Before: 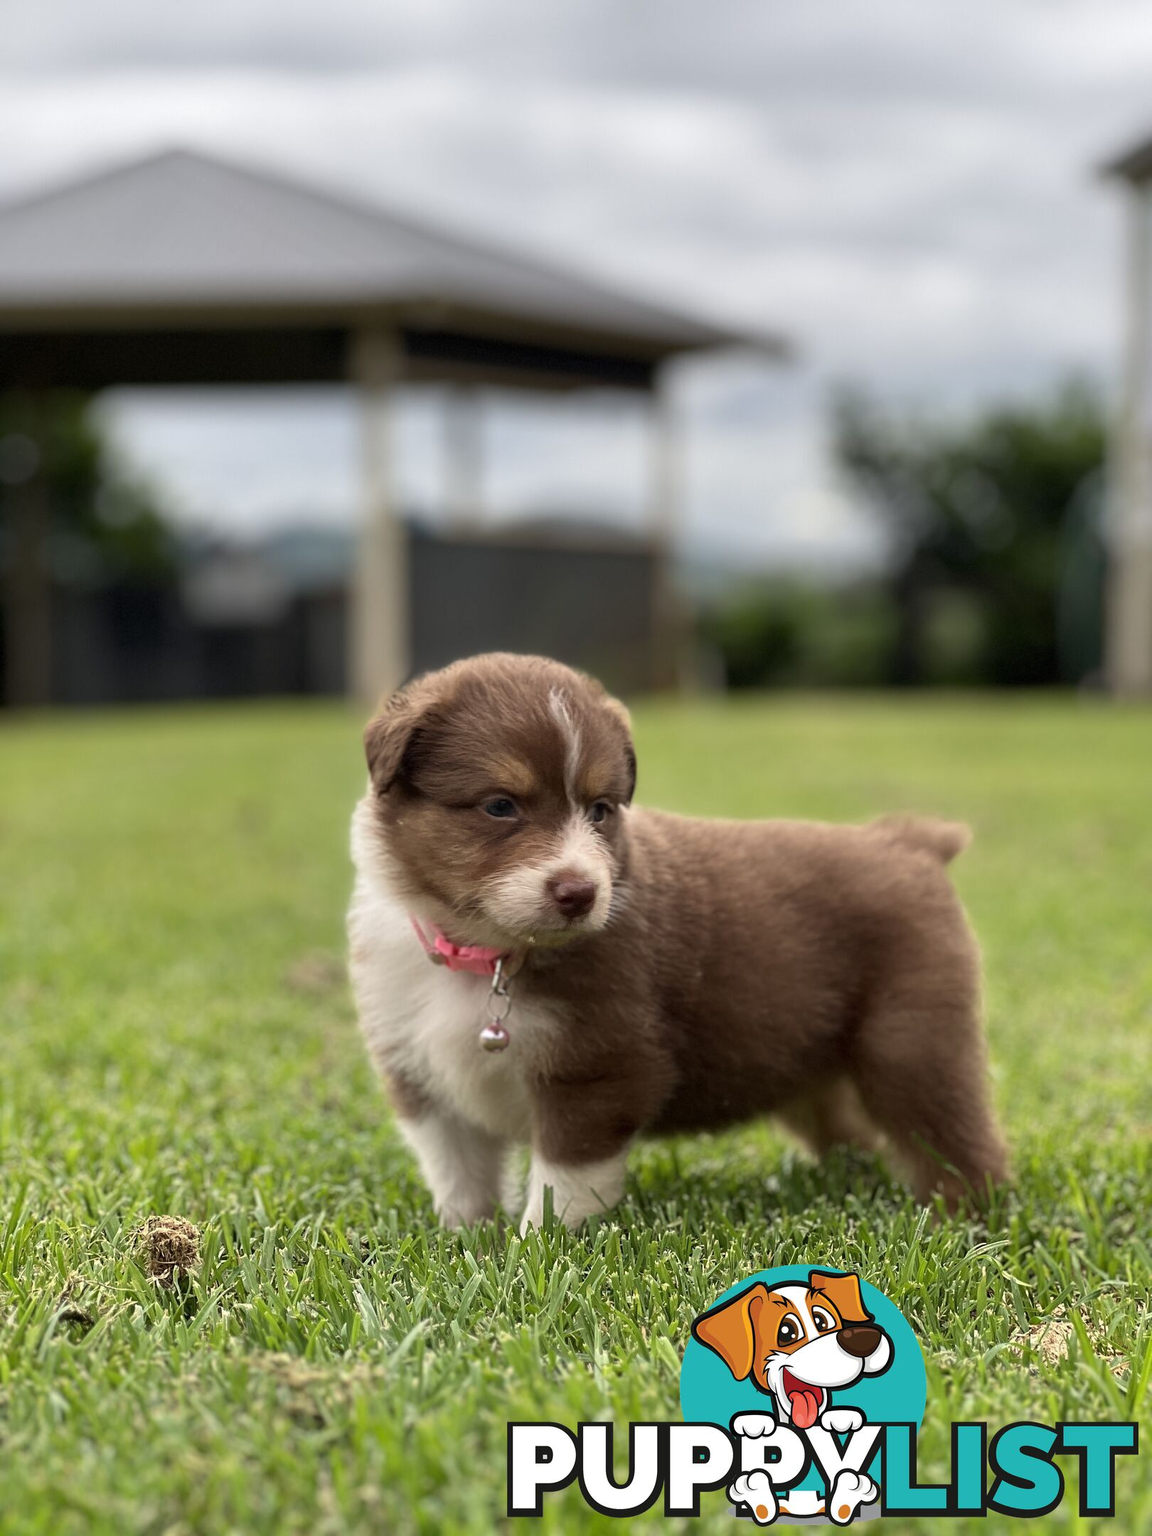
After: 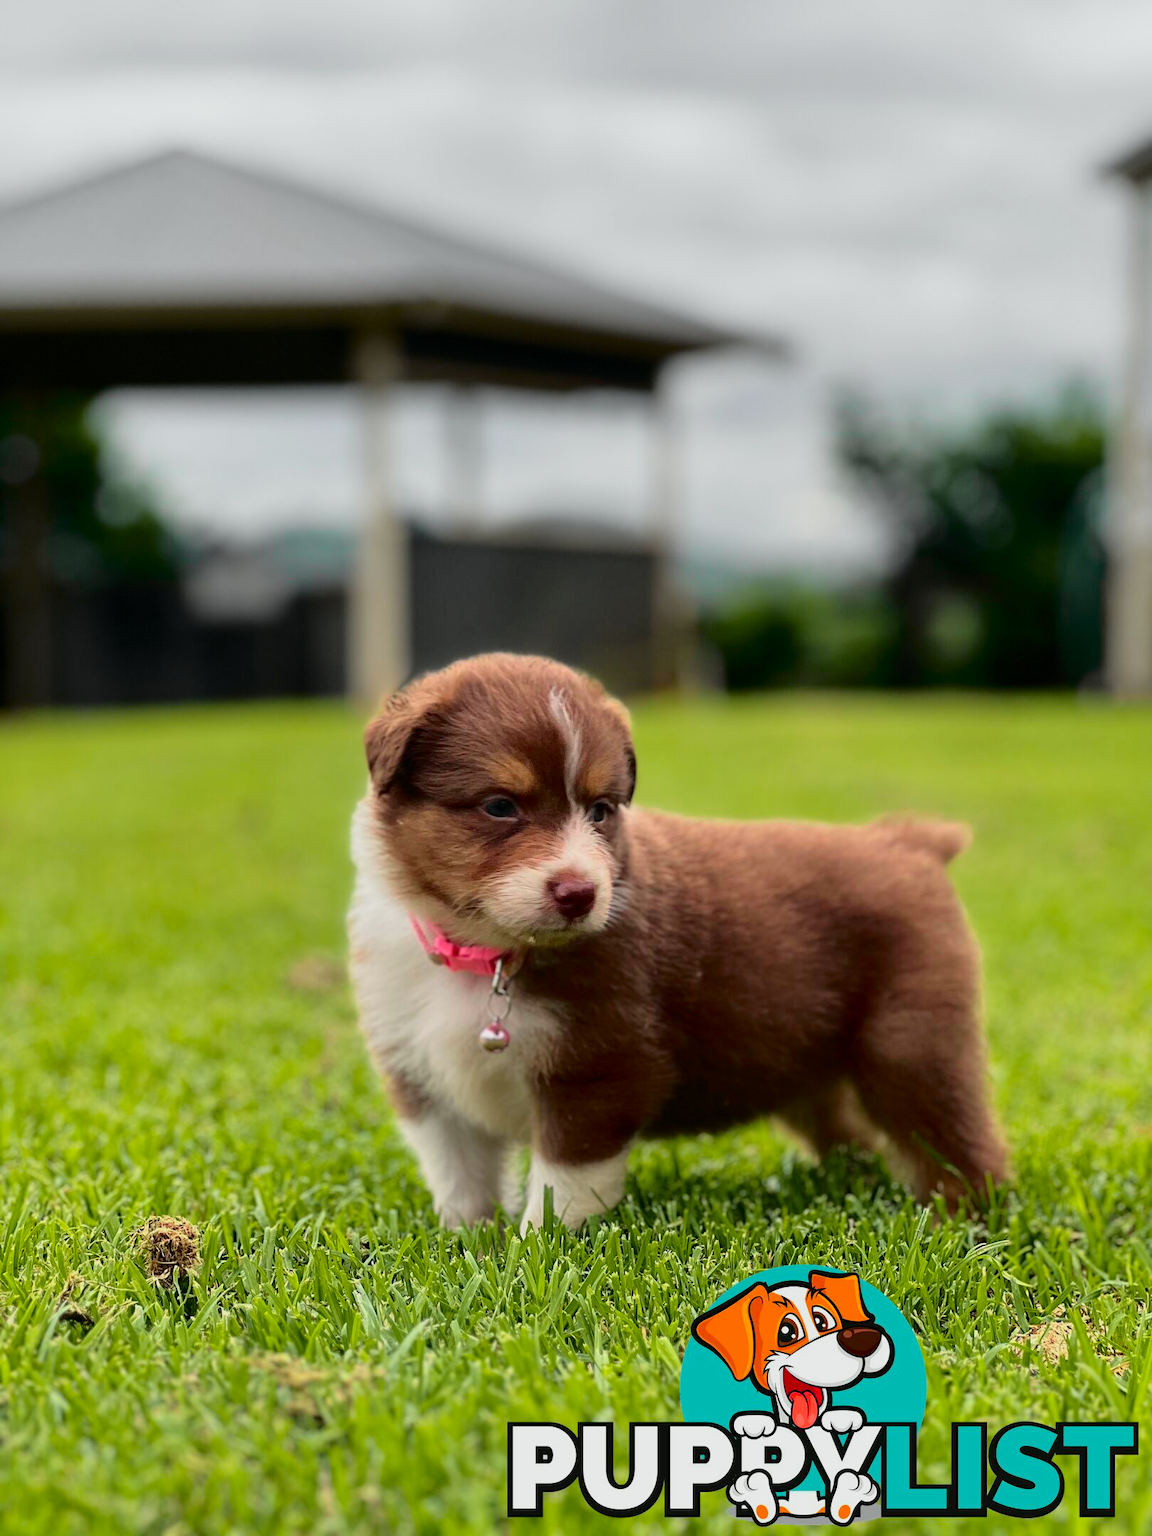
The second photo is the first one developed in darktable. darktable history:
exposure: exposure -0.424 EV, compensate highlight preservation false
tone curve: curves: ch0 [(0, 0) (0.135, 0.09) (0.326, 0.386) (0.489, 0.573) (0.663, 0.749) (0.854, 0.897) (1, 0.974)]; ch1 [(0, 0) (0.366, 0.367) (0.475, 0.453) (0.494, 0.493) (0.504, 0.497) (0.544, 0.569) (0.562, 0.605) (0.622, 0.694) (1, 1)]; ch2 [(0, 0) (0.333, 0.346) (0.375, 0.375) (0.424, 0.43) (0.476, 0.492) (0.502, 0.503) (0.533, 0.534) (0.572, 0.603) (0.605, 0.656) (0.641, 0.709) (1, 1)], color space Lab, independent channels, preserve colors none
